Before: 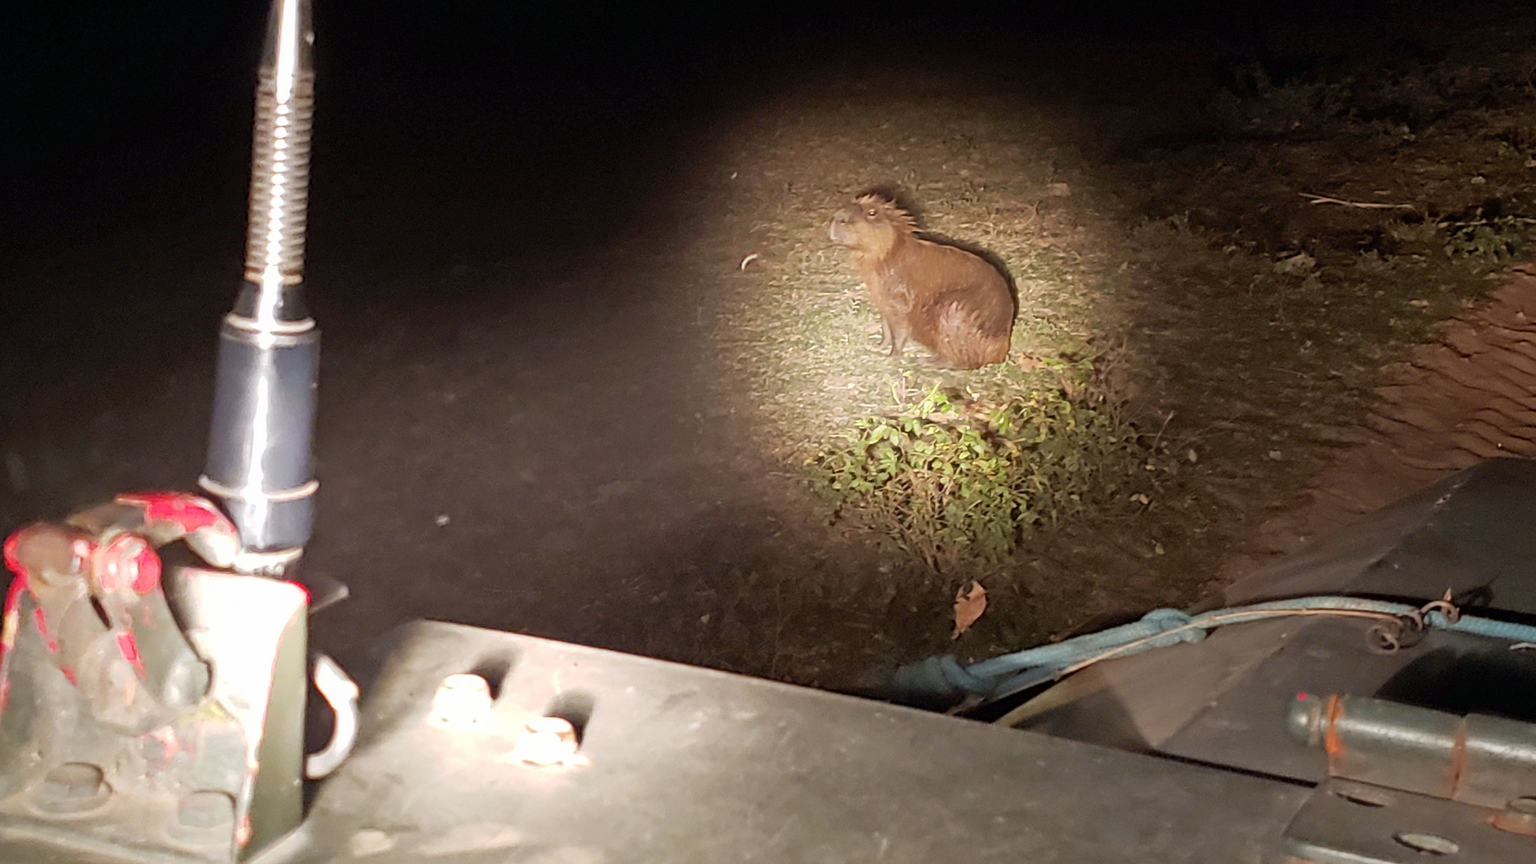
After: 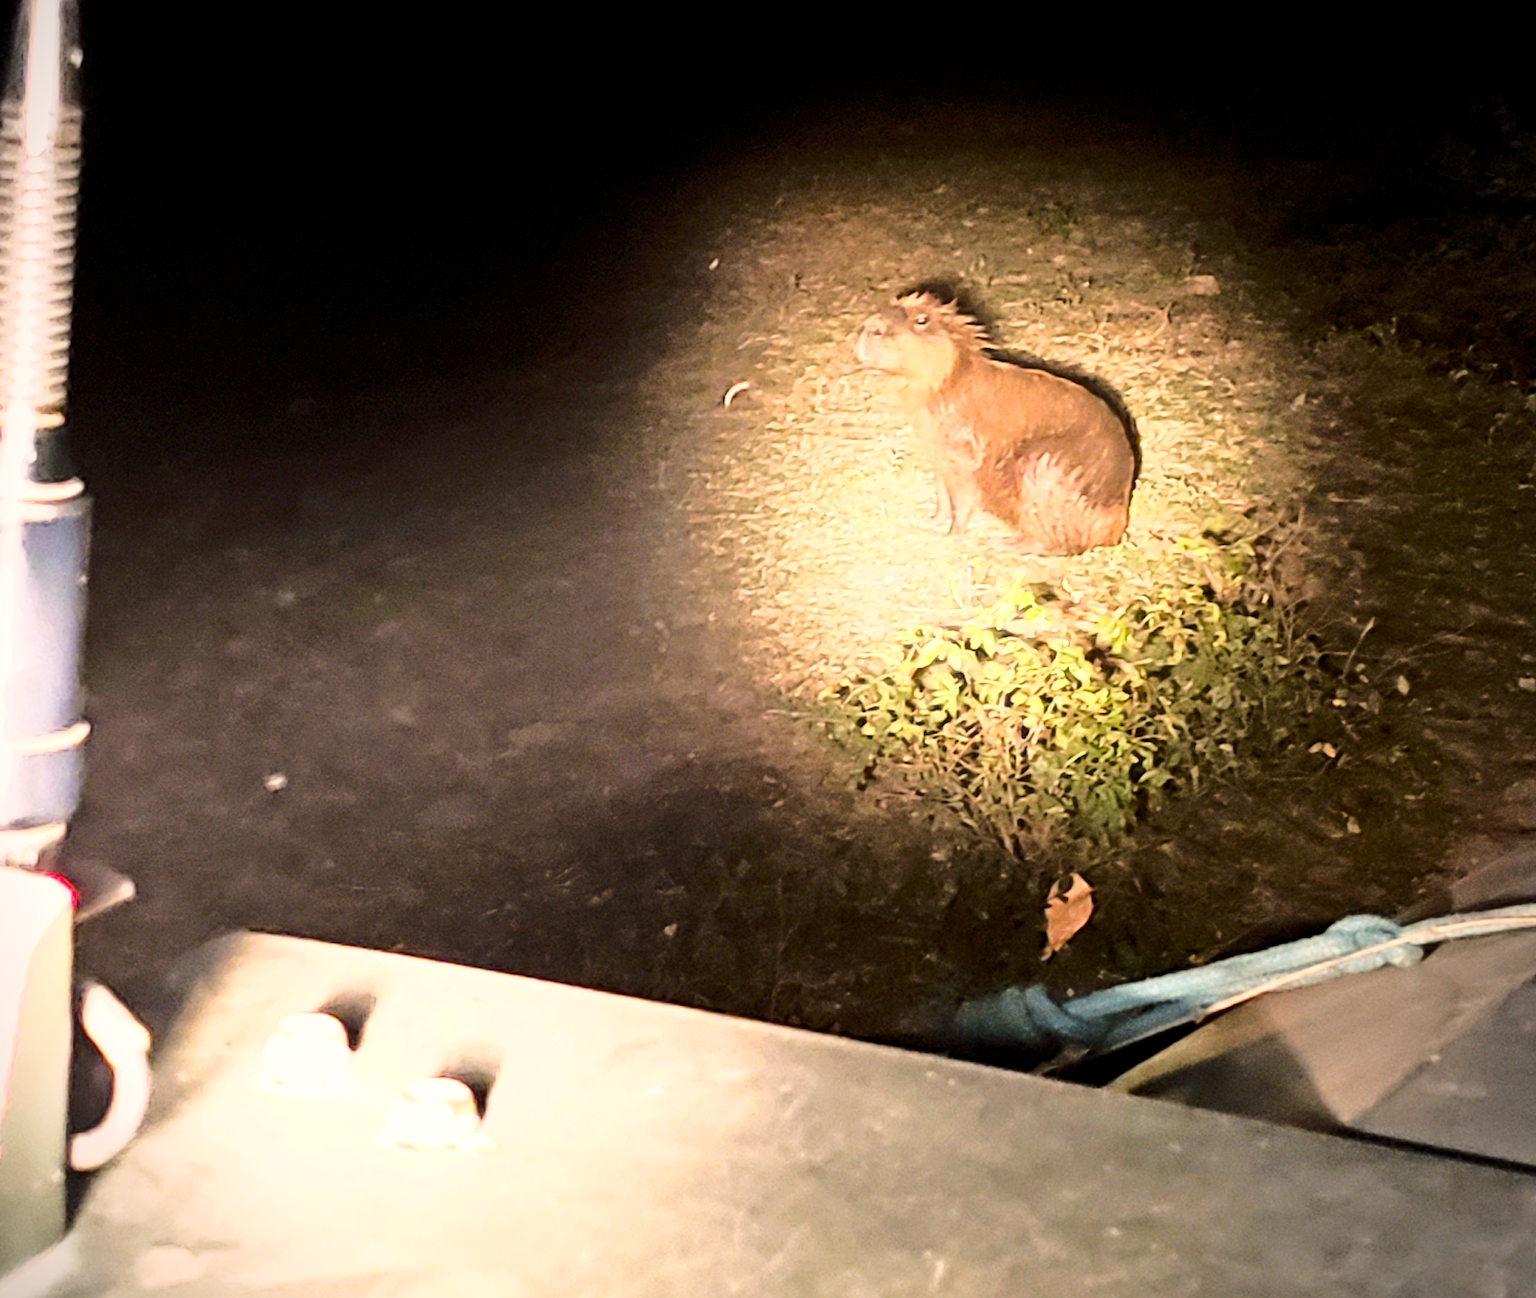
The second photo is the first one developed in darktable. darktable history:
color balance rgb: shadows lift › chroma 2%, shadows lift › hue 185.64°, power › luminance 1.48%, highlights gain › chroma 3%, highlights gain › hue 54.51°, global offset › luminance -0.4%, perceptual saturation grading › highlights -18.47%, perceptual saturation grading › mid-tones 6.62%, perceptual saturation grading › shadows 28.22%, perceptual brilliance grading › highlights 15.68%, perceptual brilliance grading › shadows -14.29%, global vibrance 25.96%, contrast 6.45%
vignetting: fall-off start 92.6%, brightness -0.52, saturation -0.51, center (-0.012, 0)
haze removal: strength -0.09, distance 0.358, compatibility mode true, adaptive false
crop: left 16.899%, right 16.556%
base curve: curves: ch0 [(0, 0) (0.032, 0.037) (0.105, 0.228) (0.435, 0.76) (0.856, 0.983) (1, 1)]
